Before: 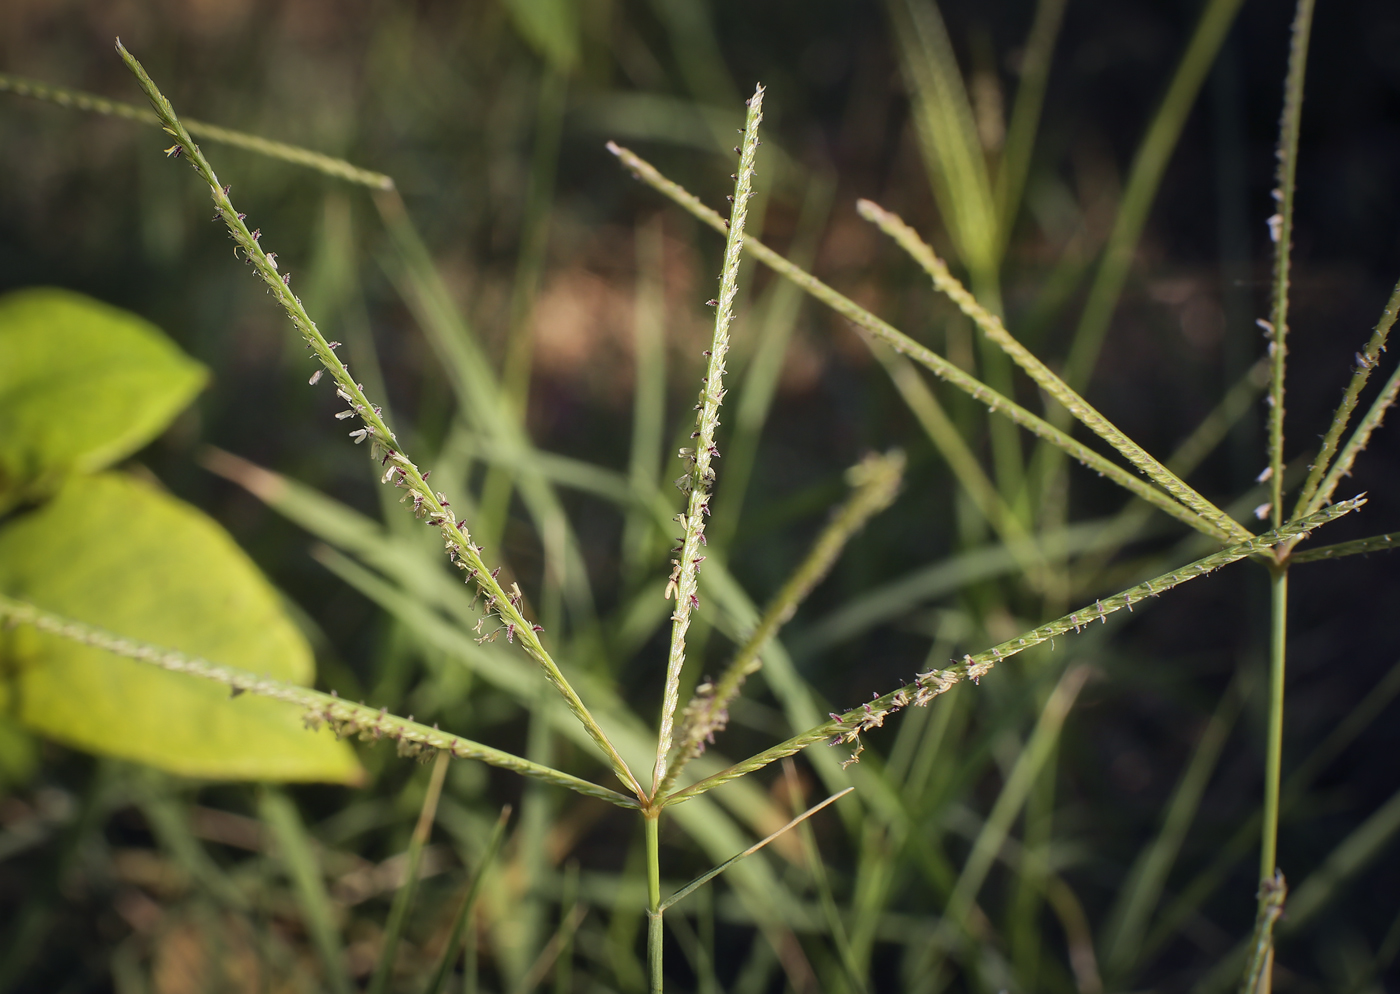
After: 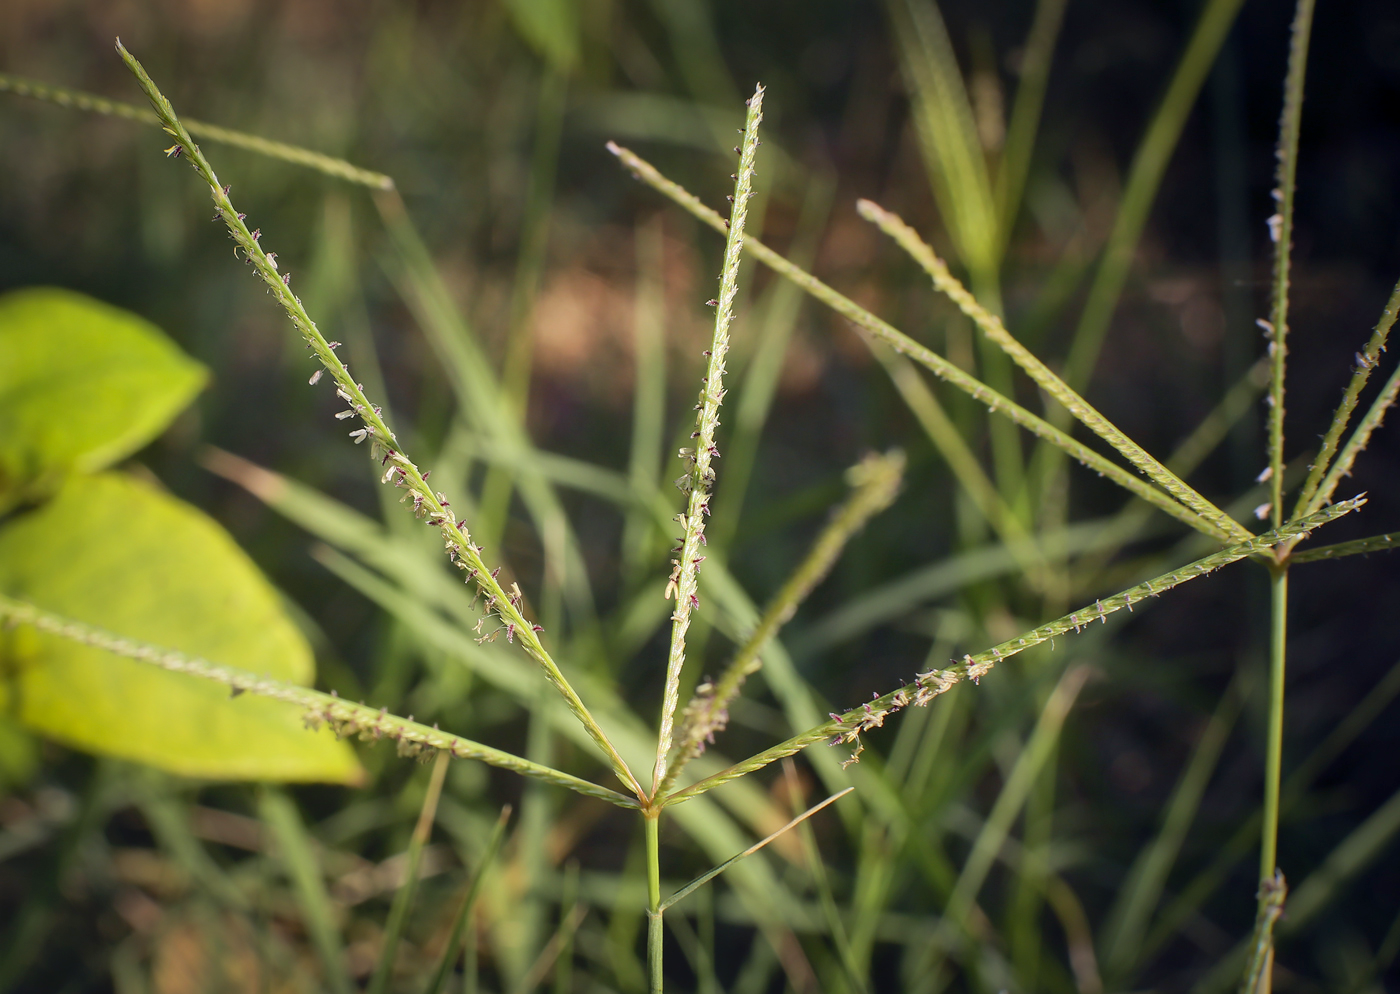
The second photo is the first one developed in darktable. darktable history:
exposure: black level correction 0.005, exposure 0.417 EV, compensate highlight preservation false
local contrast: highlights 68%, shadows 68%, detail 82%, midtone range 0.325
